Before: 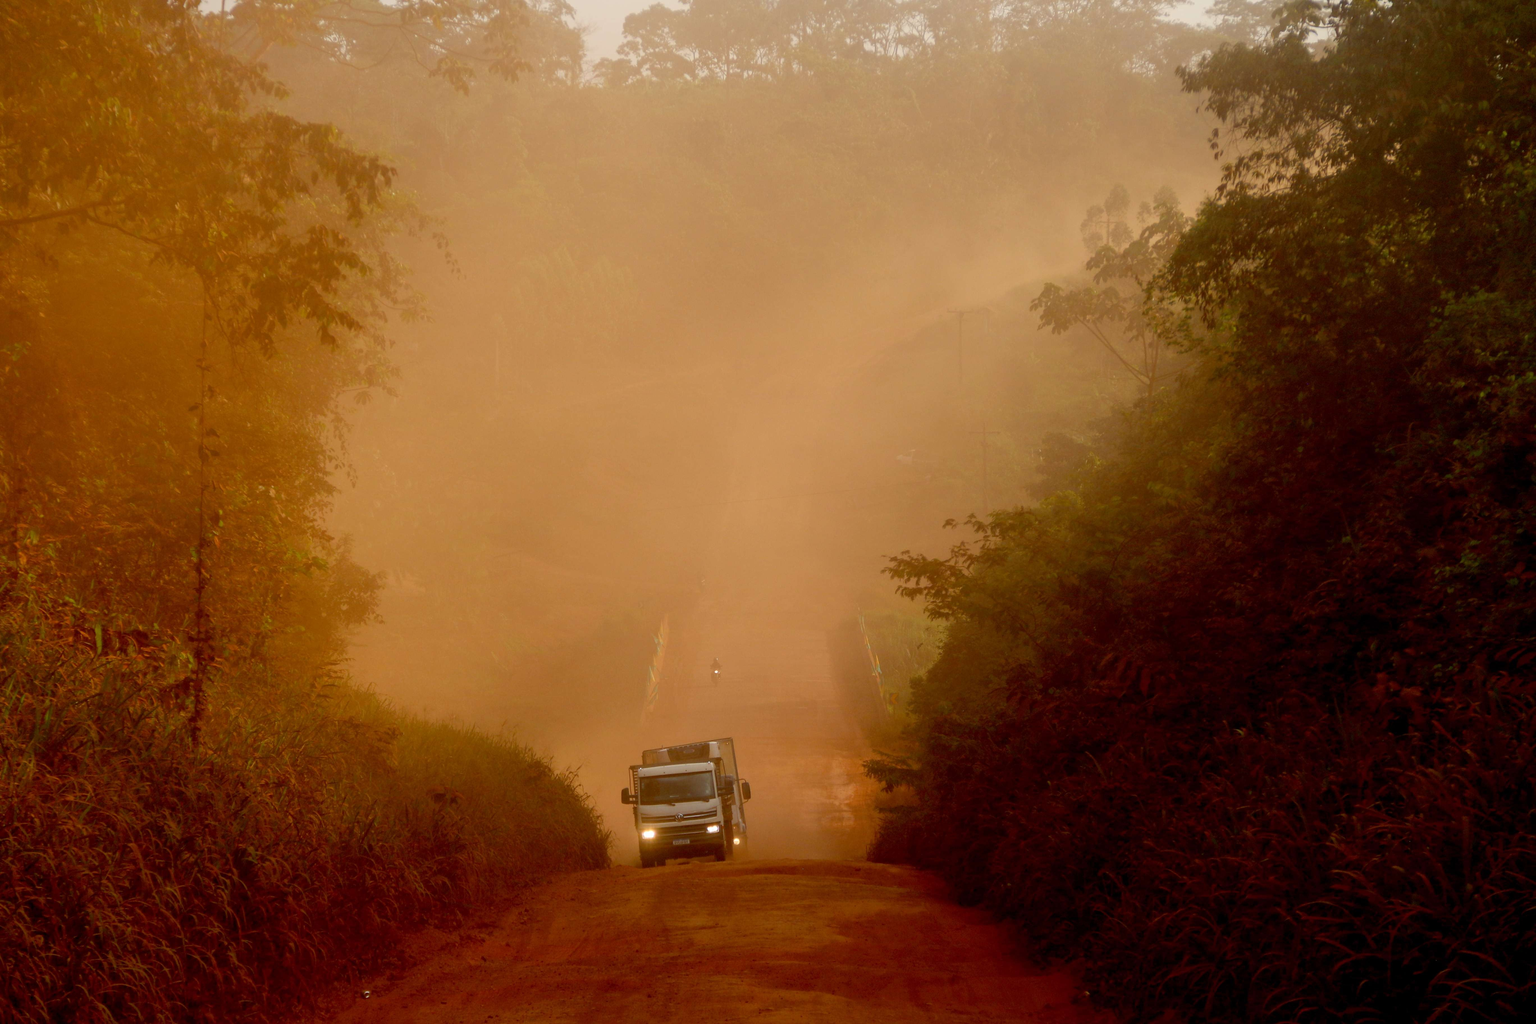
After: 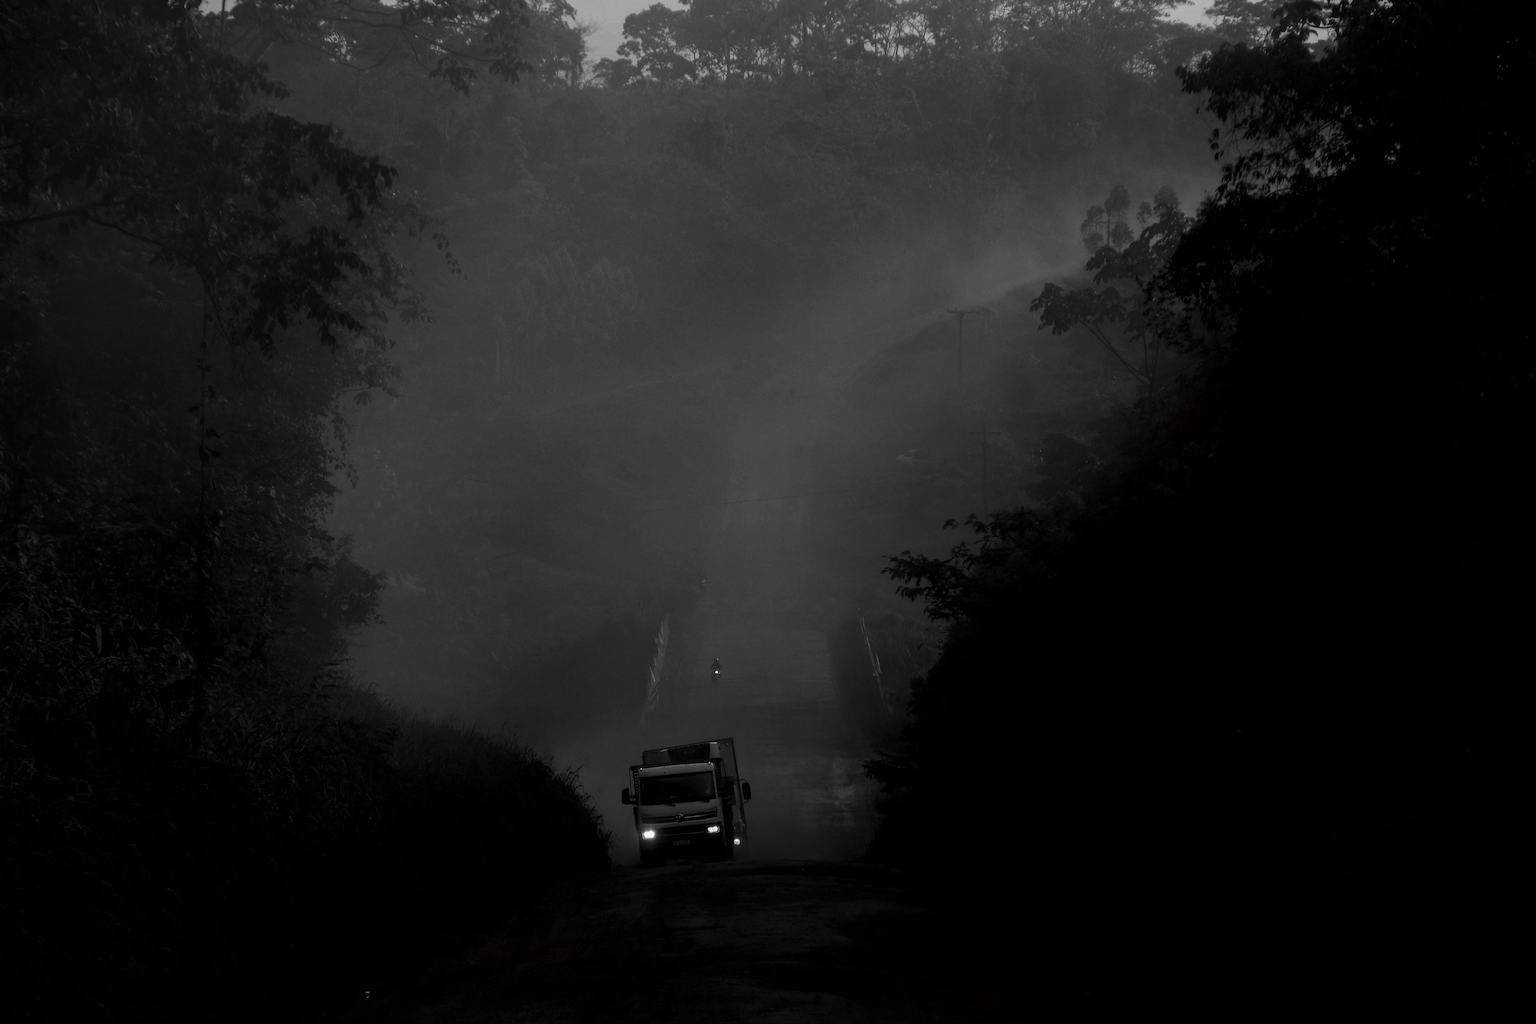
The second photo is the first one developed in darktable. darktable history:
contrast brightness saturation: contrast 0.021, brightness -0.989, saturation -0.984
local contrast: detail 130%
